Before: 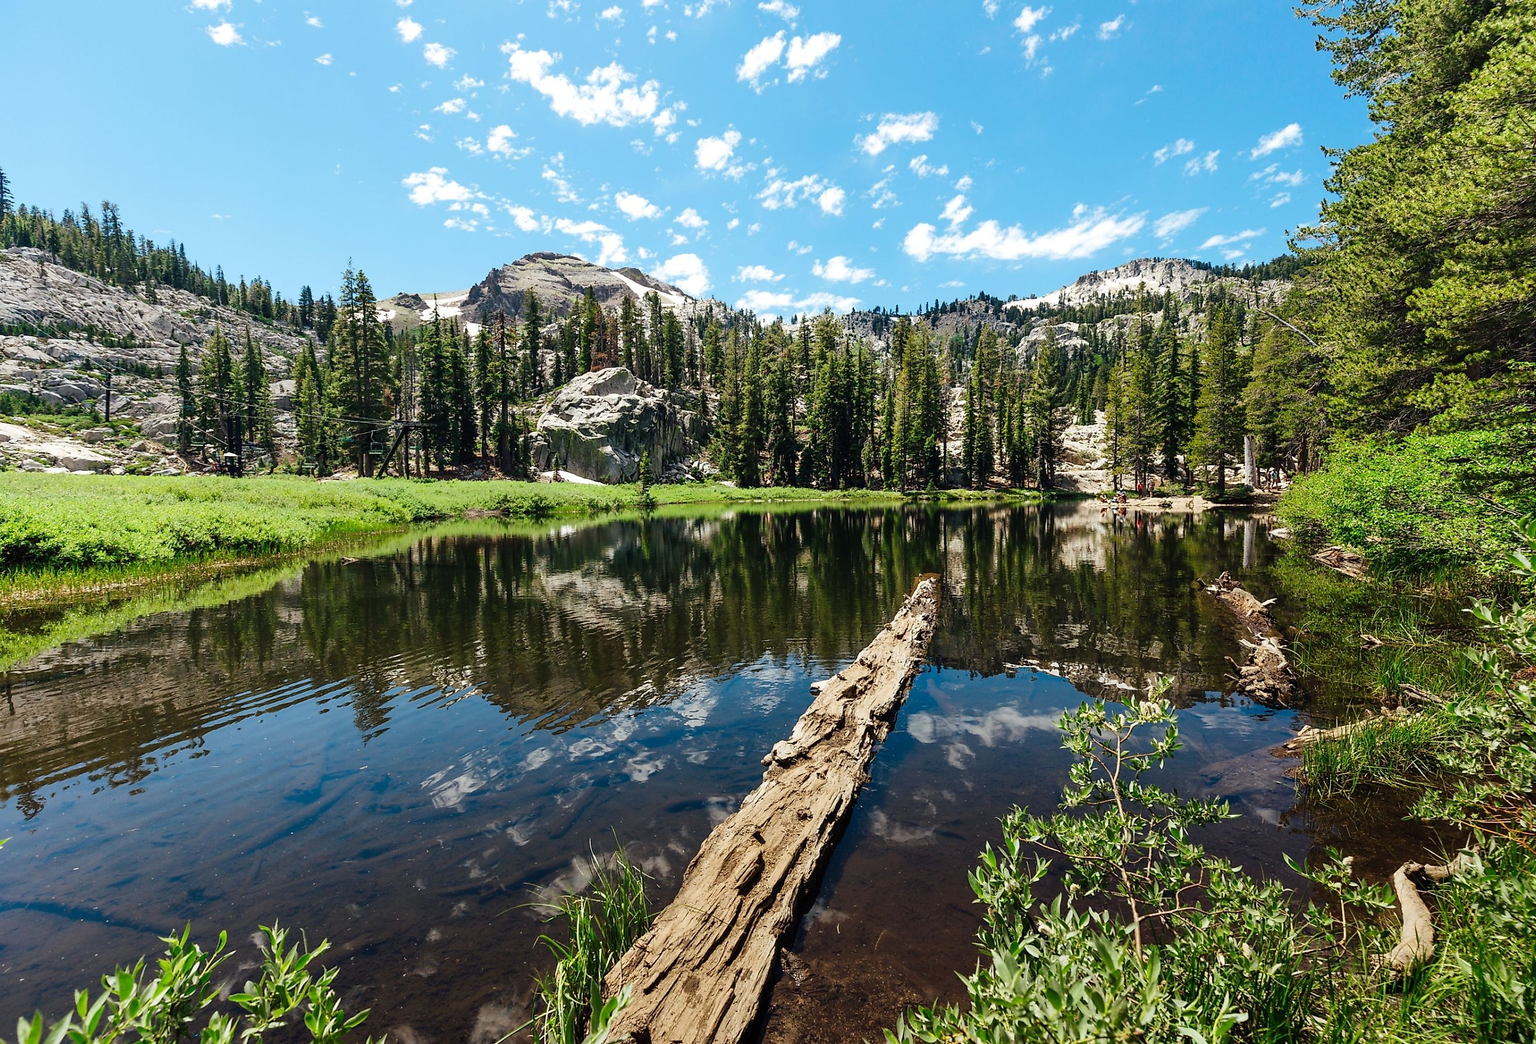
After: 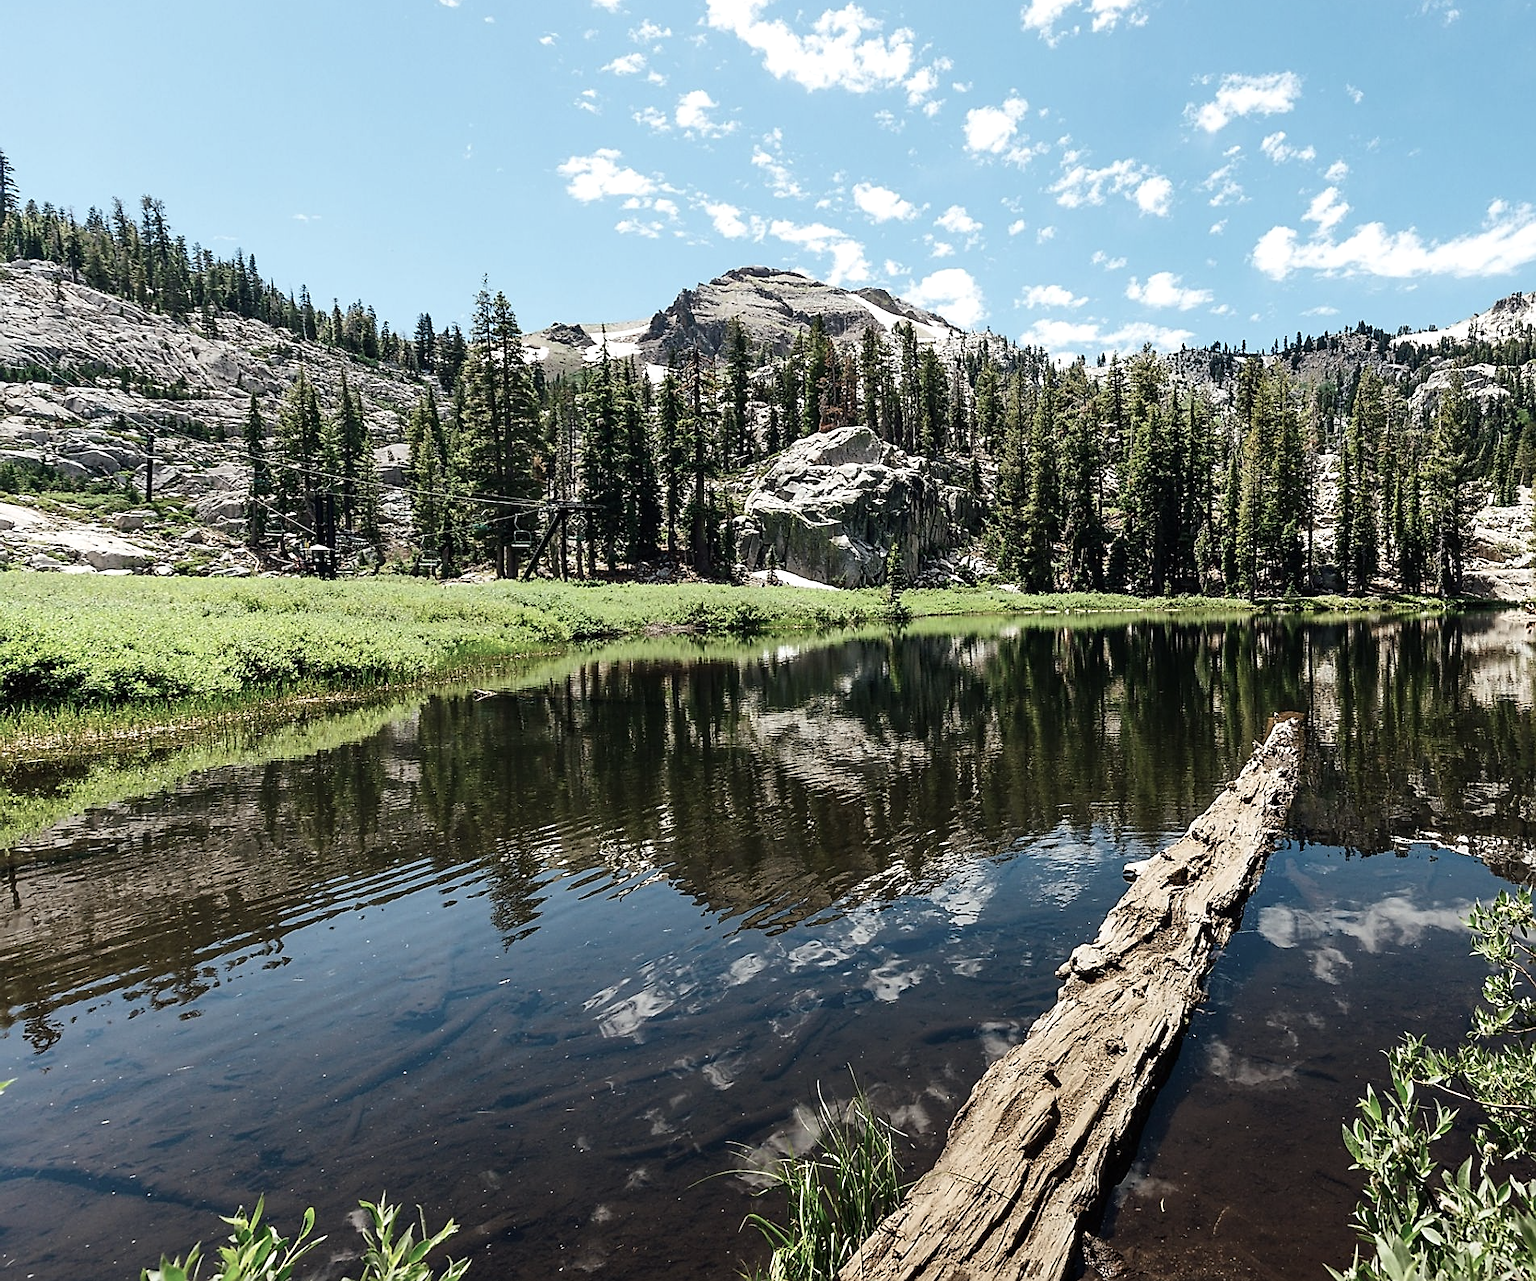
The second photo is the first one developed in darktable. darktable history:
contrast brightness saturation: contrast 0.104, saturation -0.363
sharpen: on, module defaults
levels: white 90.67%, levels [0, 0.492, 0.984]
crop: top 5.755%, right 27.853%, bottom 5.739%
